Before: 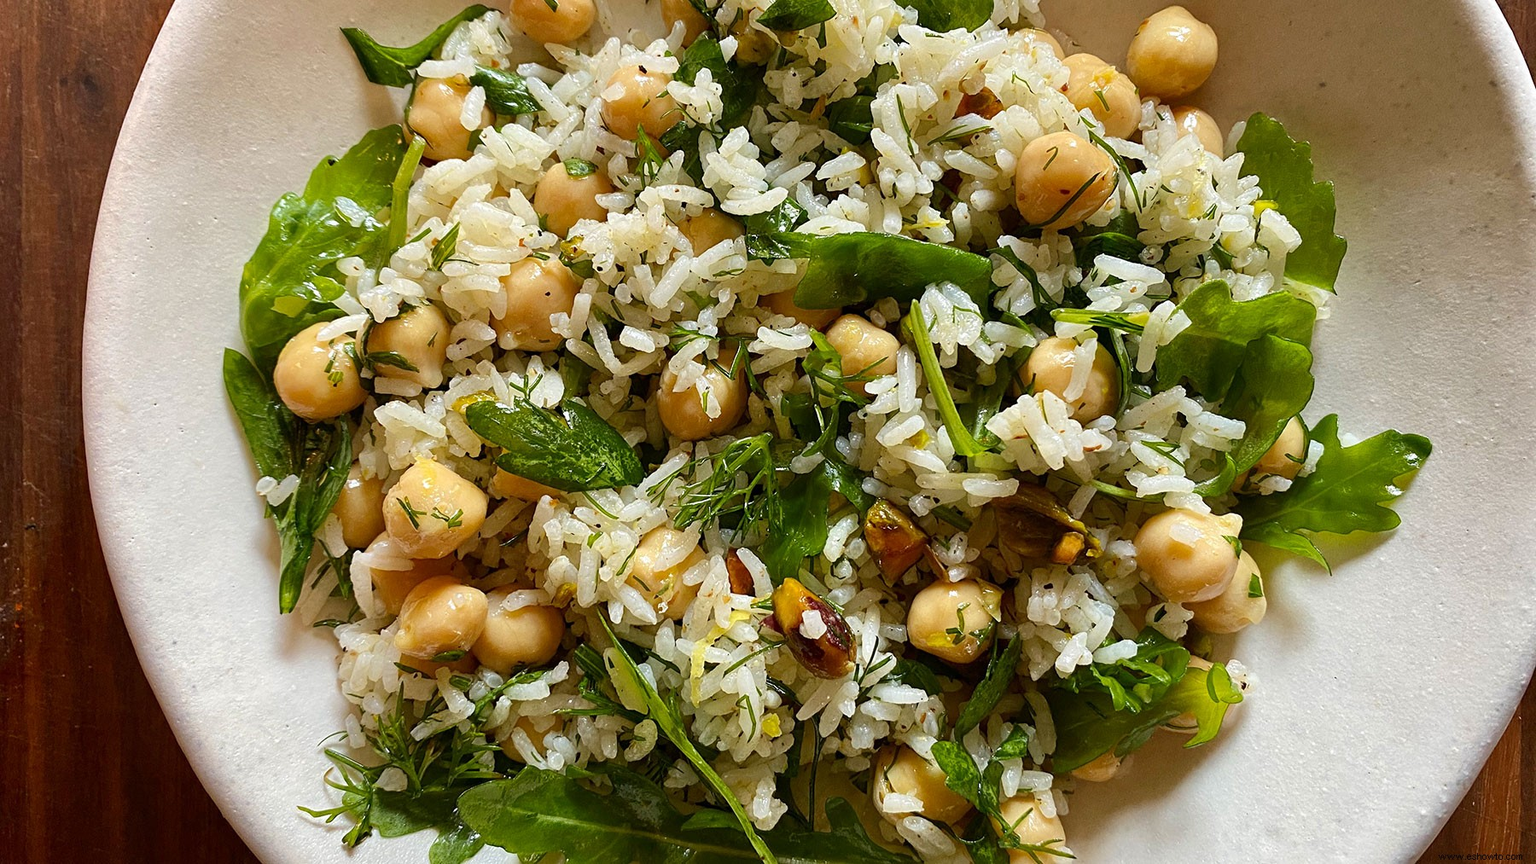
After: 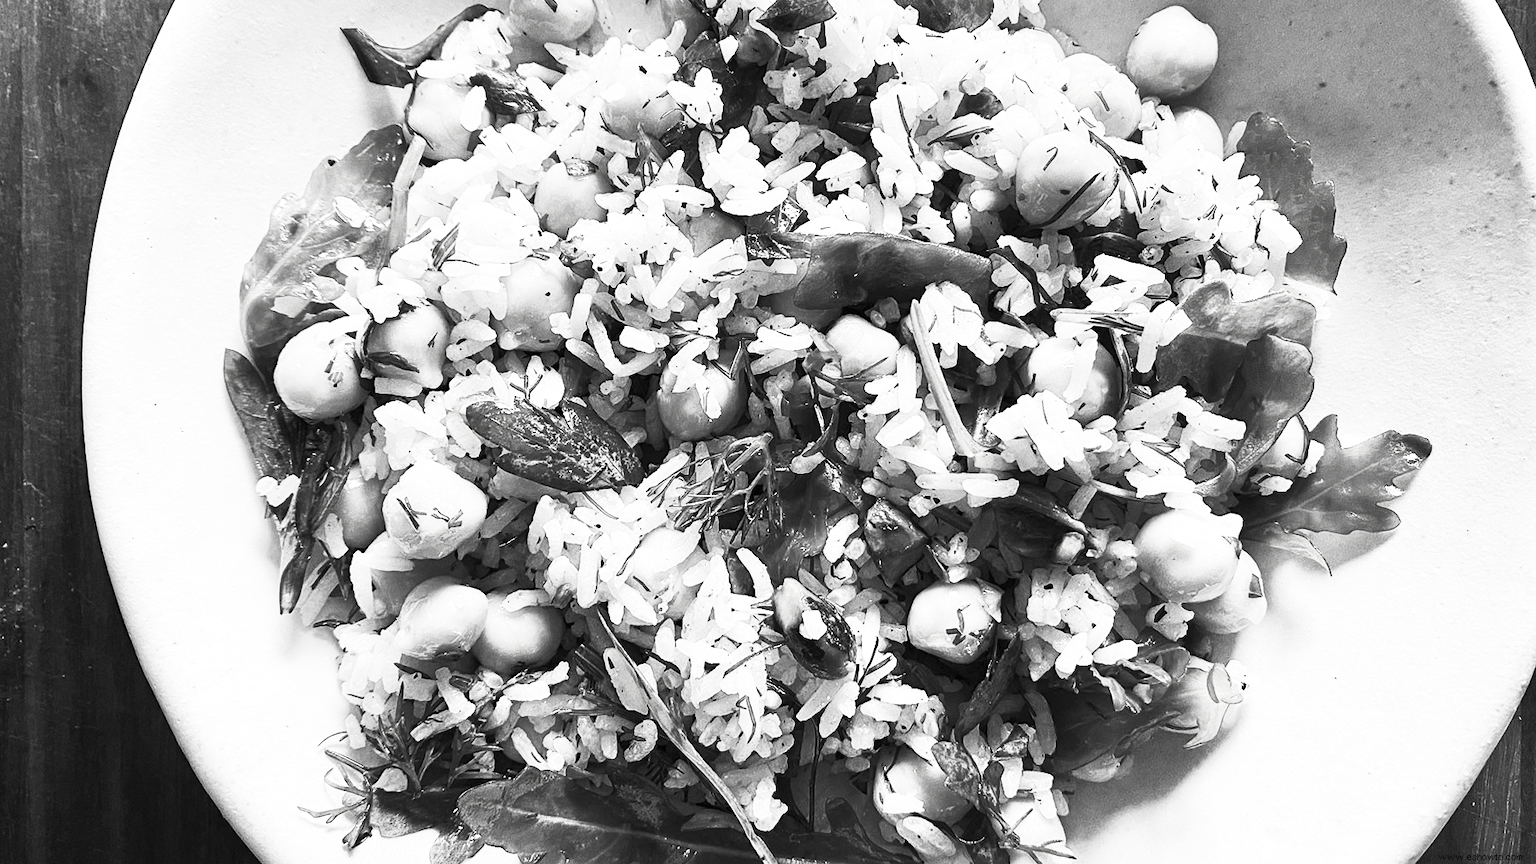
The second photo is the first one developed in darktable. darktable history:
contrast brightness saturation: contrast 0.539, brightness 0.457, saturation -0.996
color balance rgb: highlights gain › luminance 19.735%, highlights gain › chroma 2.805%, highlights gain › hue 174.29°, perceptual saturation grading › global saturation 20%, perceptual saturation grading › highlights -50.227%, perceptual saturation grading › shadows 31.134%
